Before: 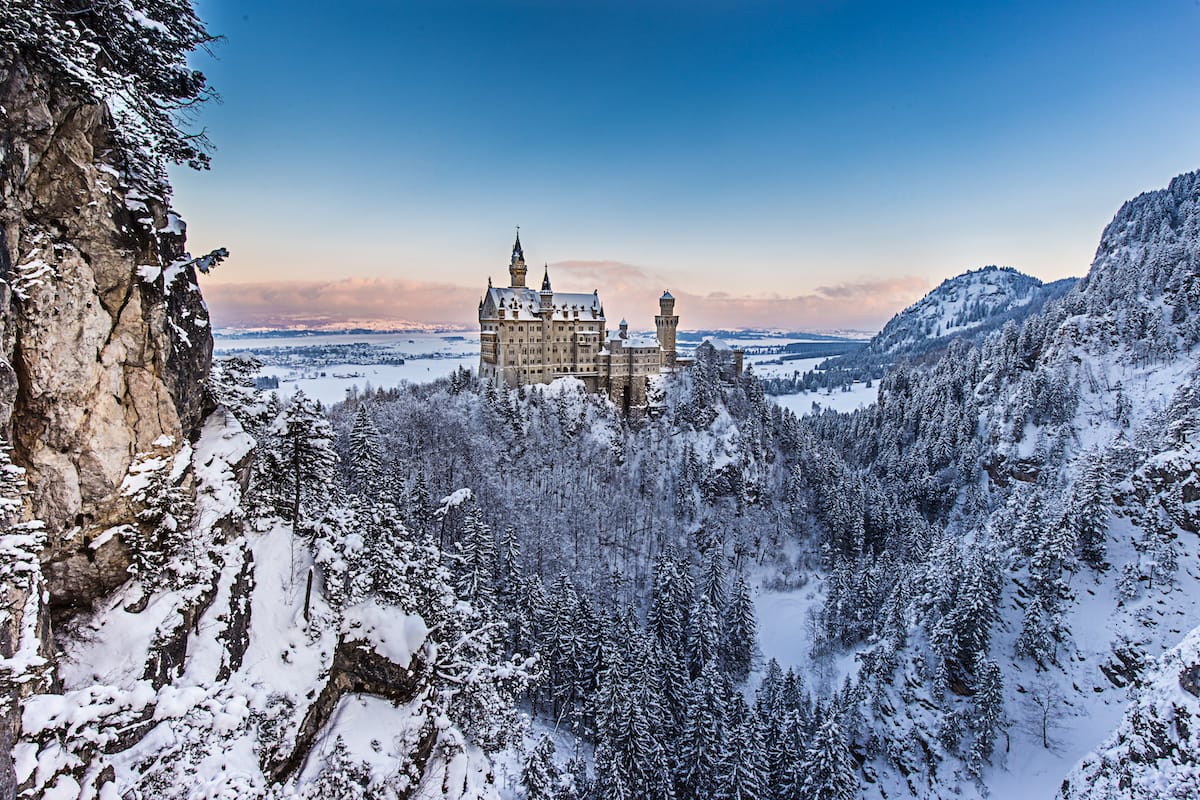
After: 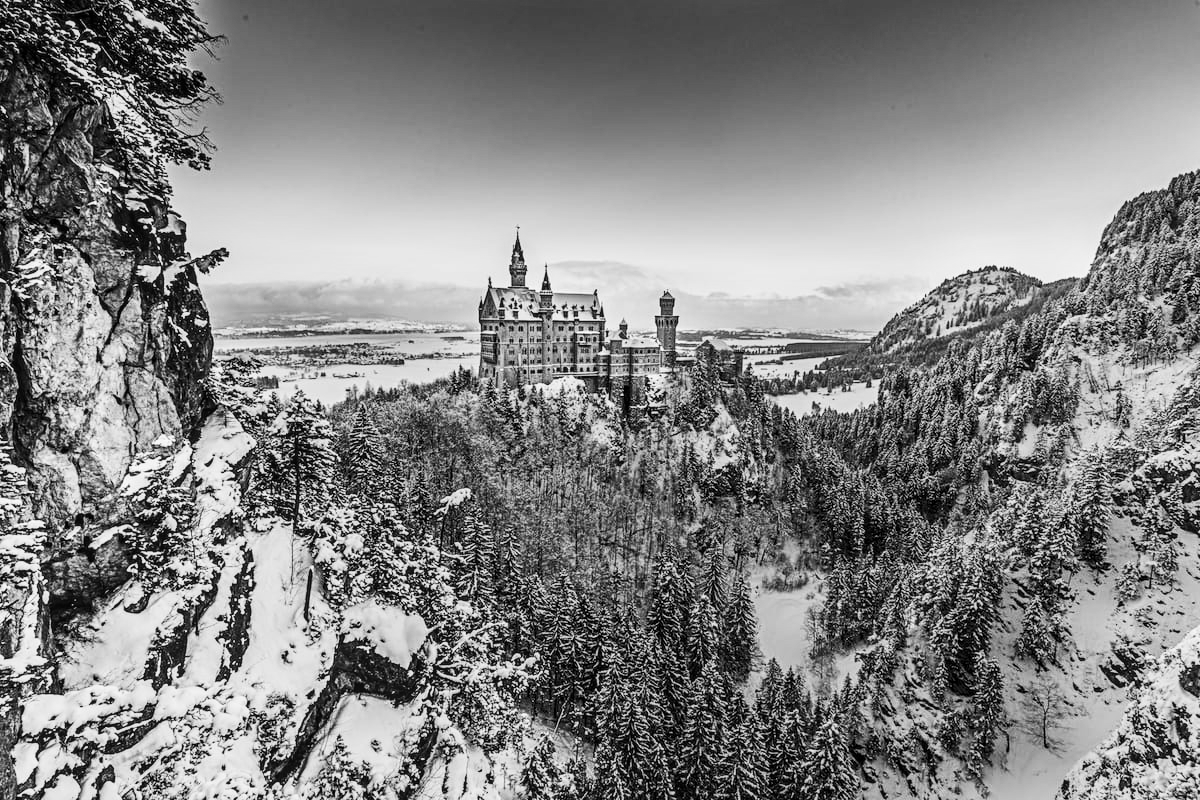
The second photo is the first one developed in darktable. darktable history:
monochrome: a -6.99, b 35.61, size 1.4
local contrast: on, module defaults
contrast brightness saturation: contrast 0.28
